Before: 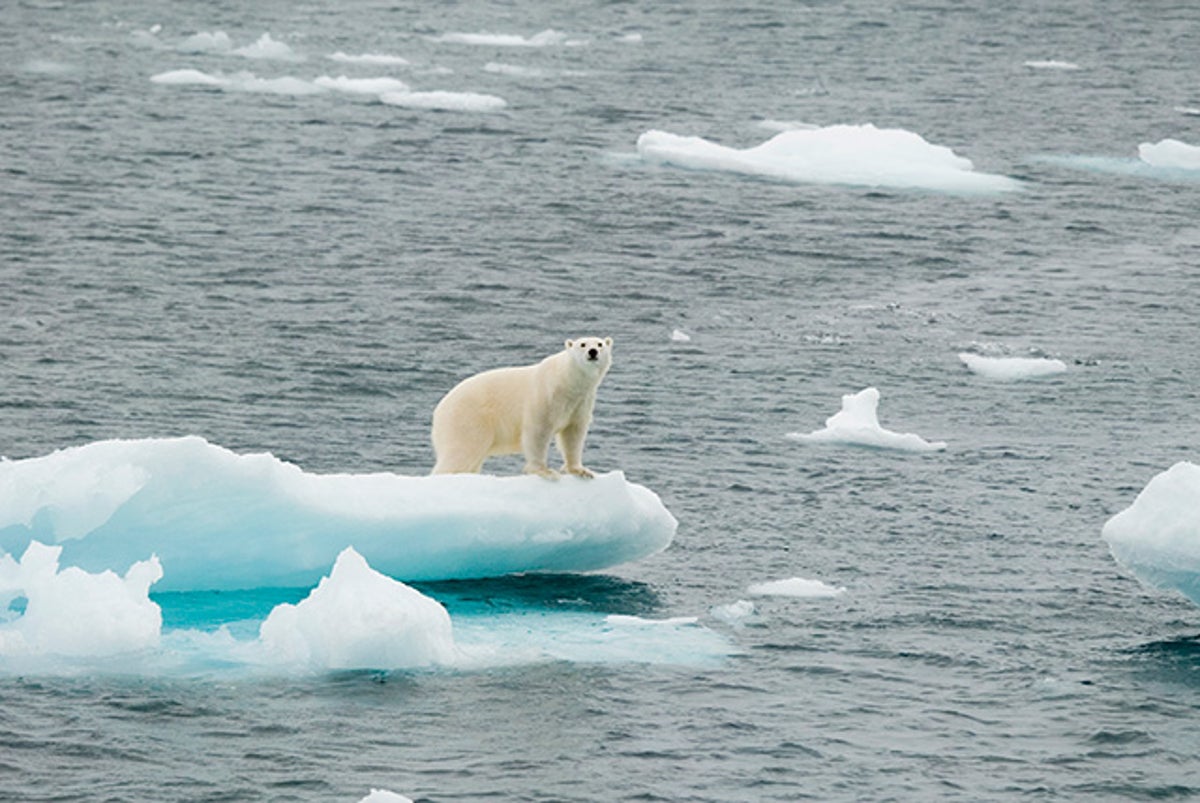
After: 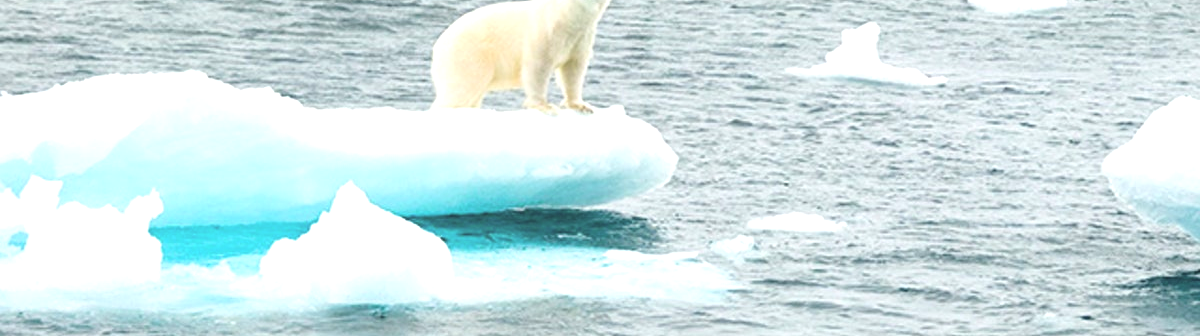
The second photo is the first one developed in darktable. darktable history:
crop: top 45.551%, bottom 12.262%
contrast brightness saturation: contrast -0.15, brightness 0.05, saturation -0.12
exposure: black level correction 0, exposure 1.2 EV, compensate highlight preservation false
